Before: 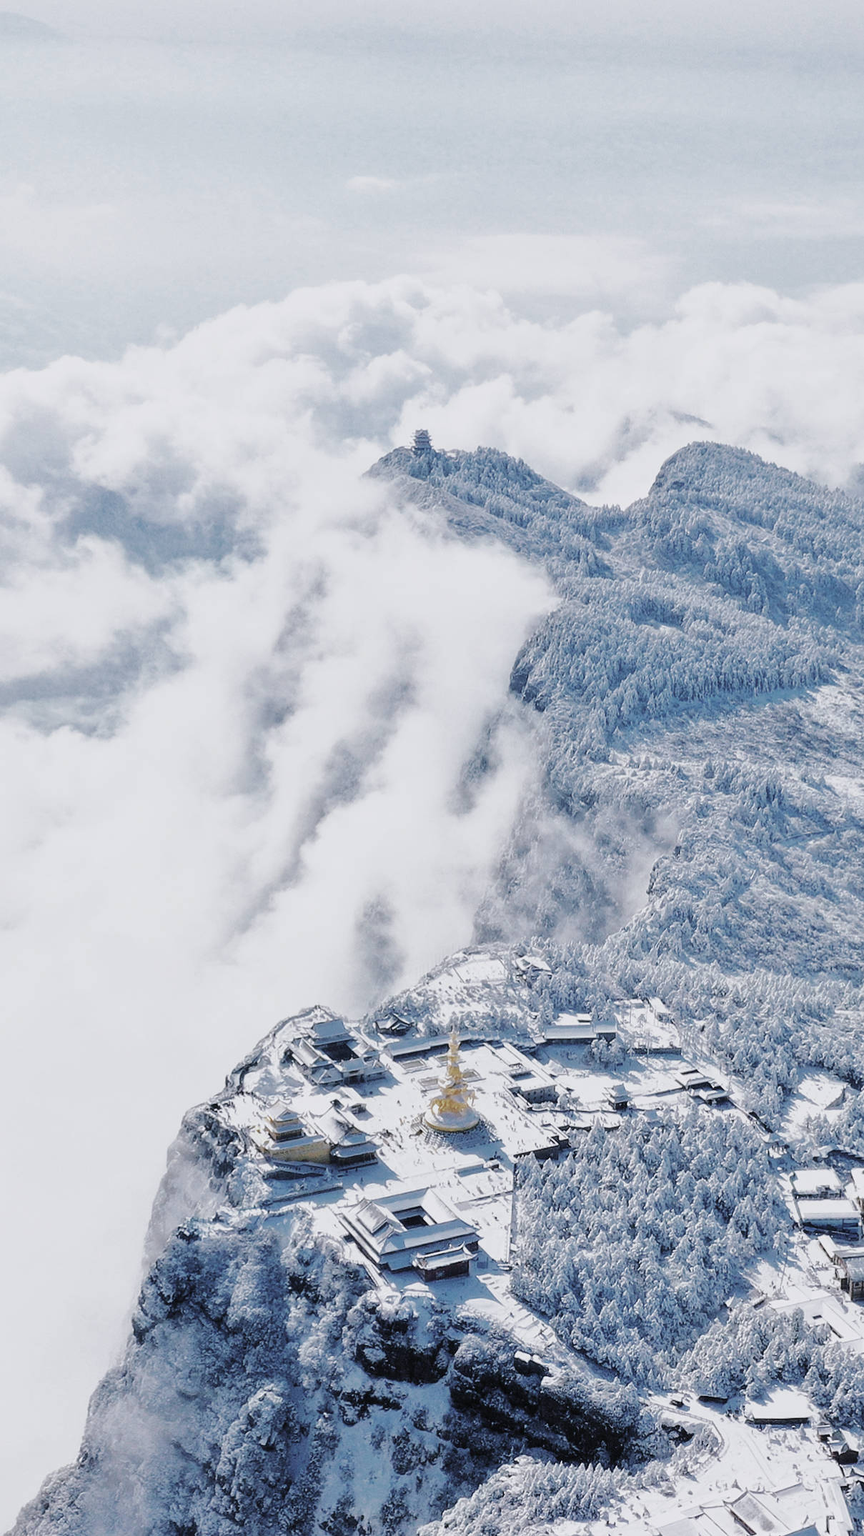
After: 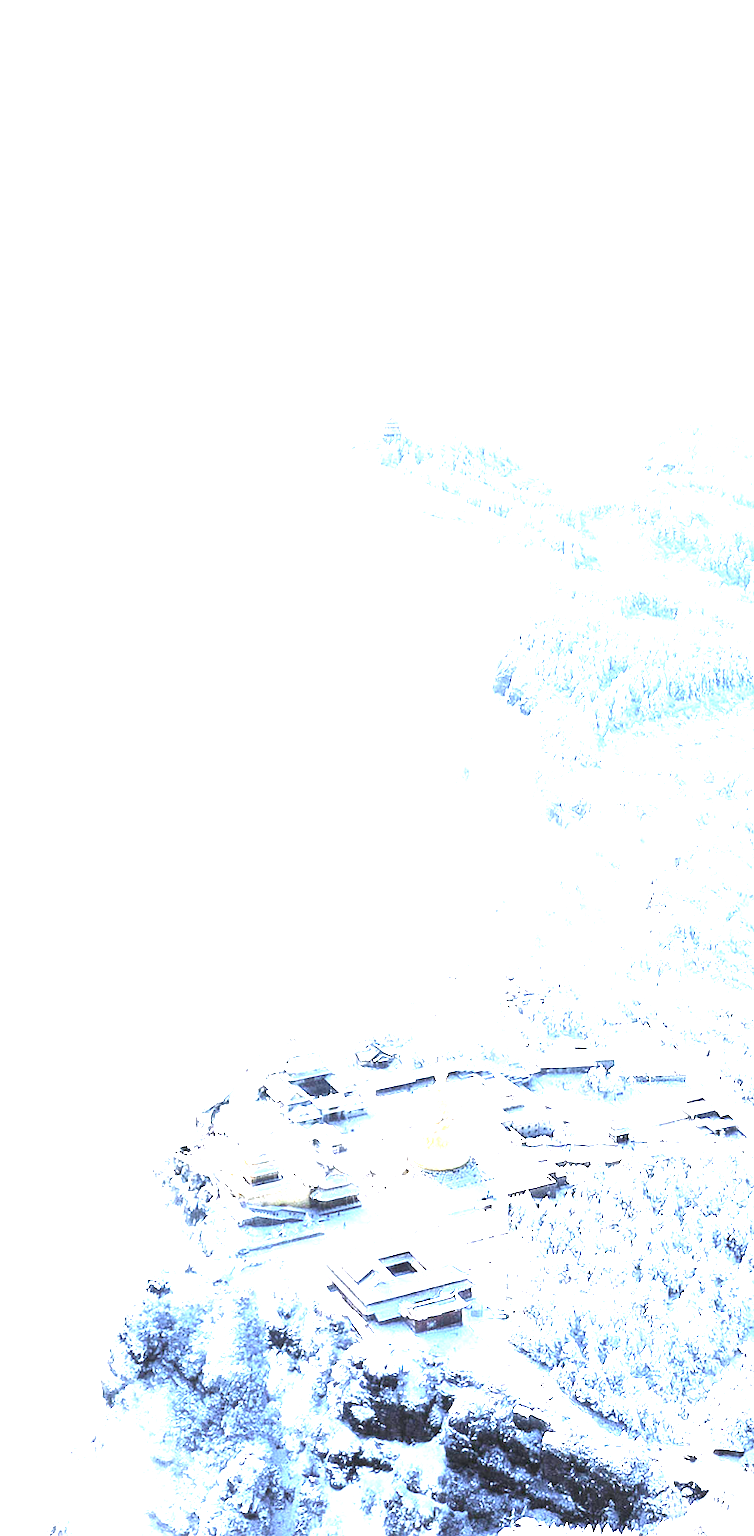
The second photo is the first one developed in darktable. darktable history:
exposure: exposure 2.956 EV, compensate highlight preservation false
contrast equalizer: octaves 7, y [[0.5, 0.486, 0.447, 0.446, 0.489, 0.5], [0.5 ×6], [0.5 ×6], [0 ×6], [0 ×6]], mix 0.165
crop and rotate: angle 1.29°, left 4.24%, top 1.137%, right 11.424%, bottom 2.389%
